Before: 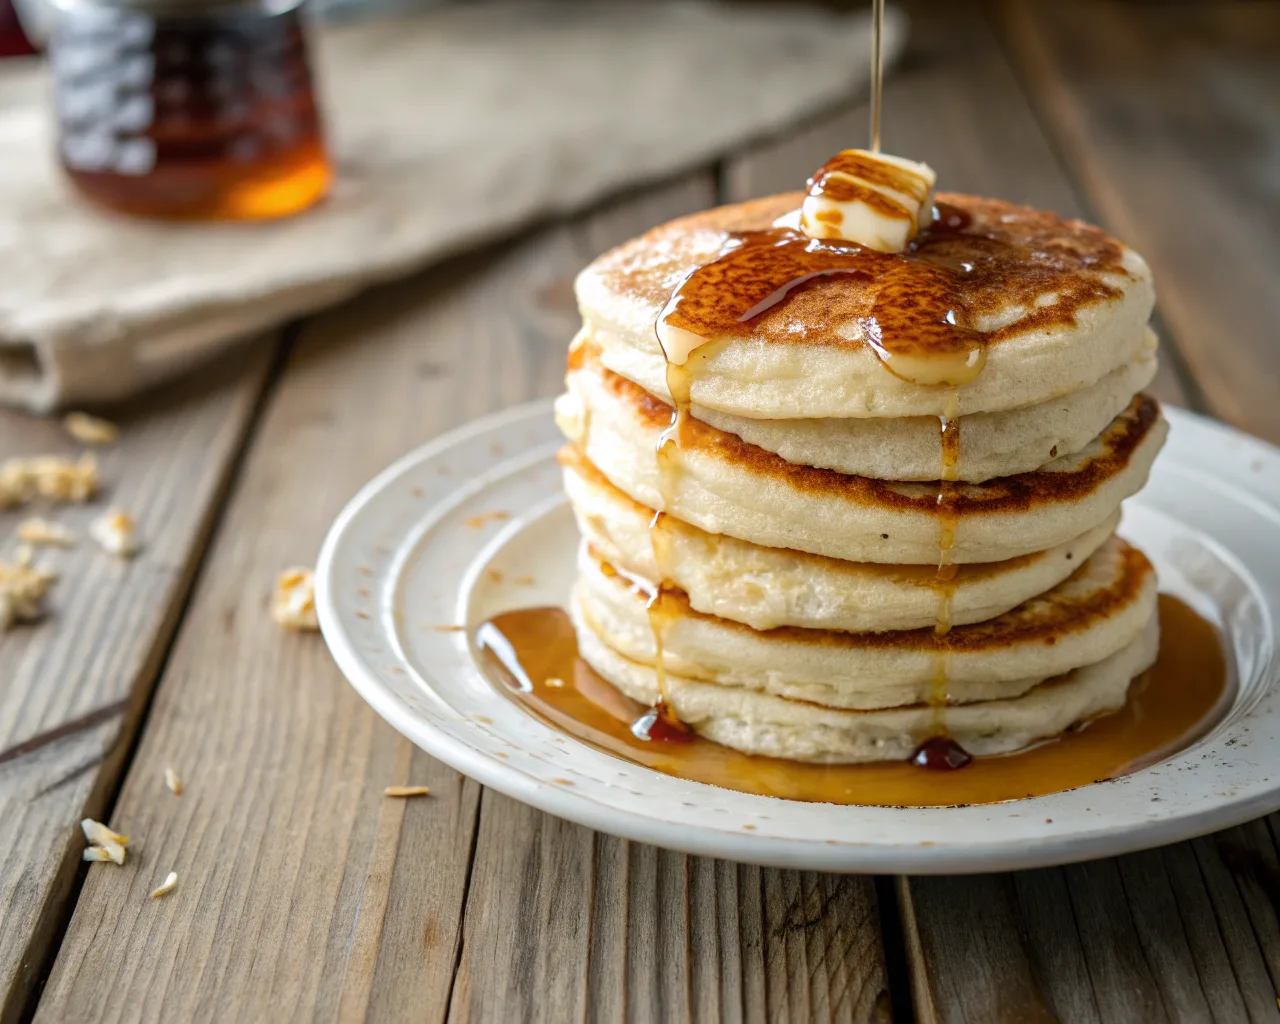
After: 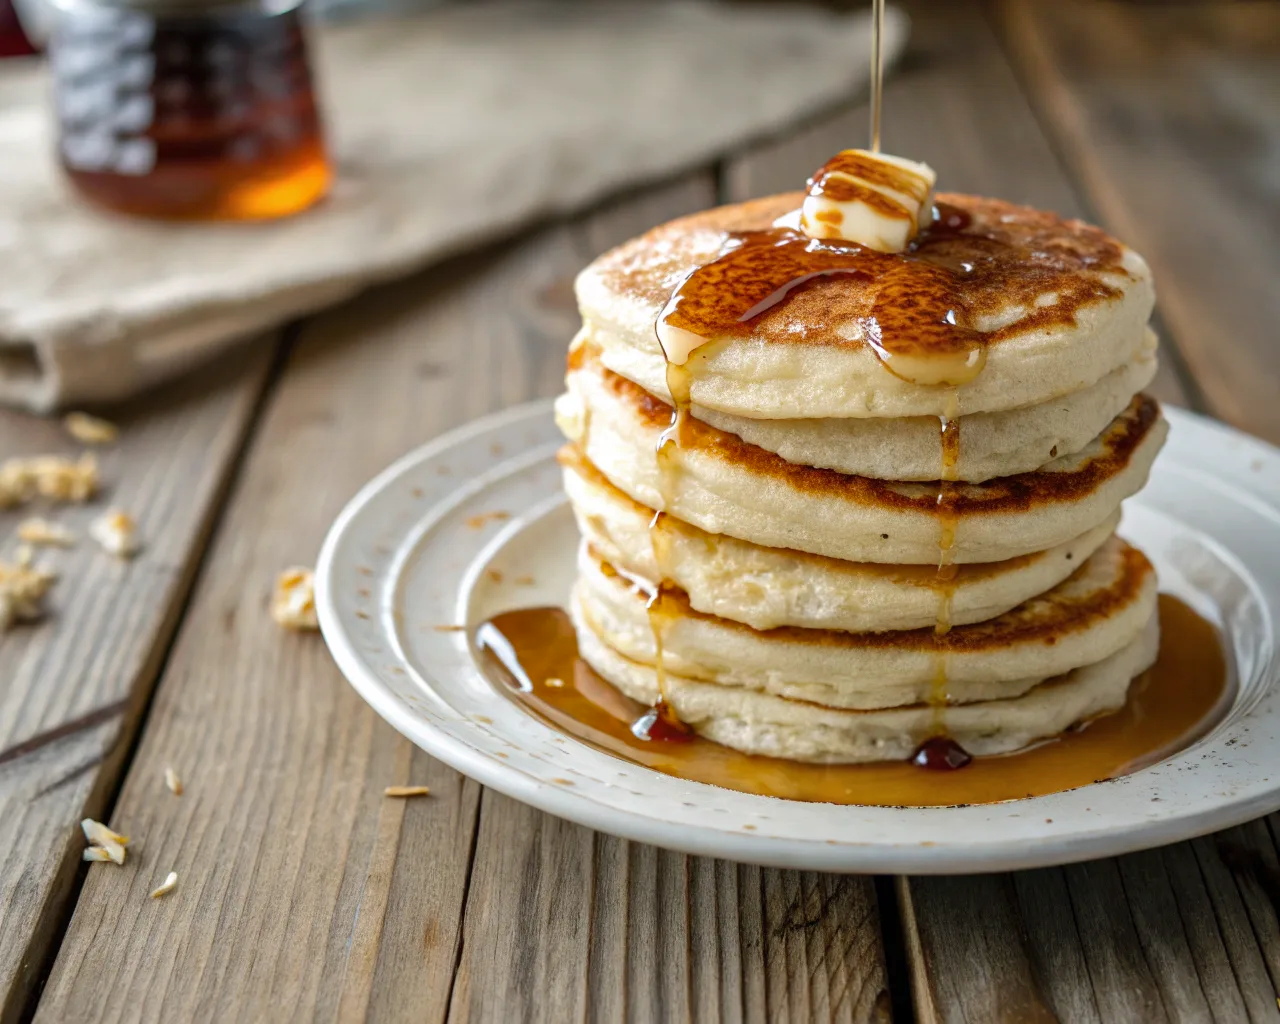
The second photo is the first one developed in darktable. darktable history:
shadows and highlights: shadows 61.19, highlights color adjustment 55.08%, soften with gaussian
